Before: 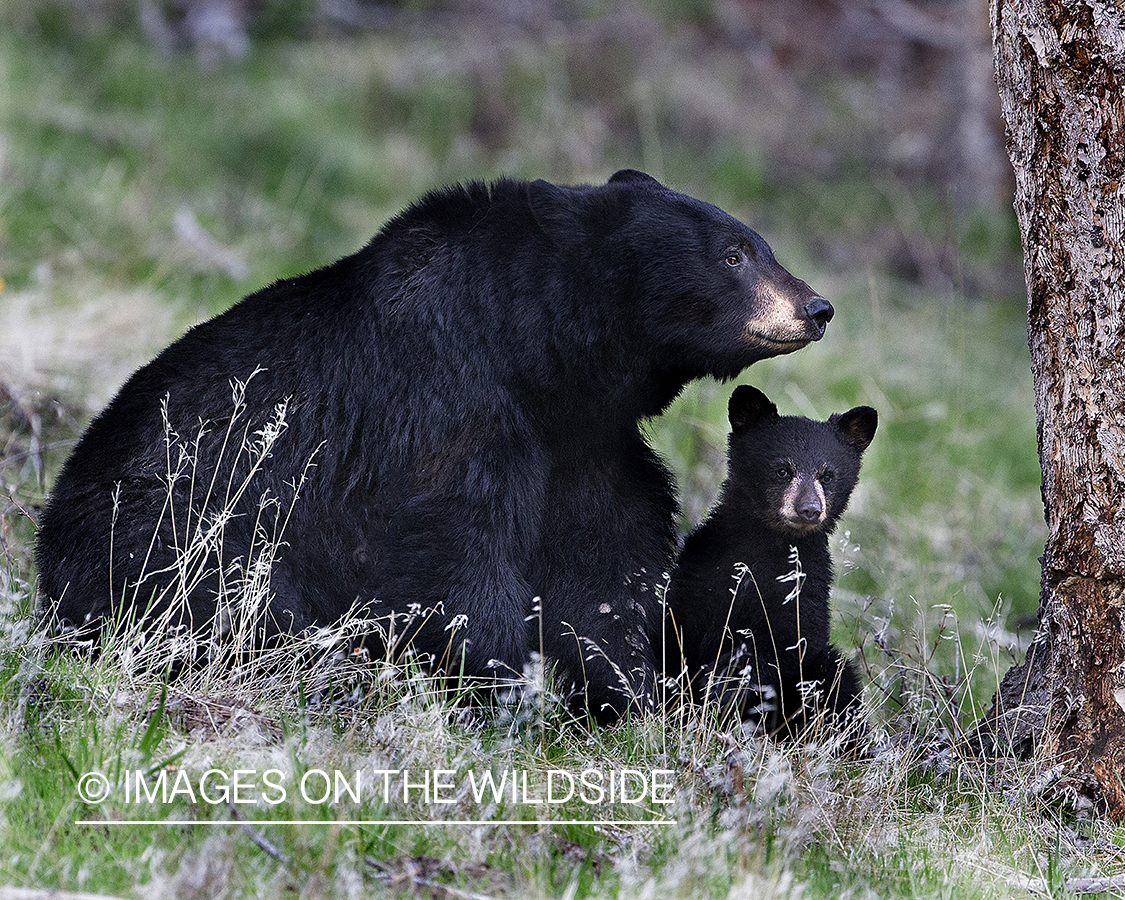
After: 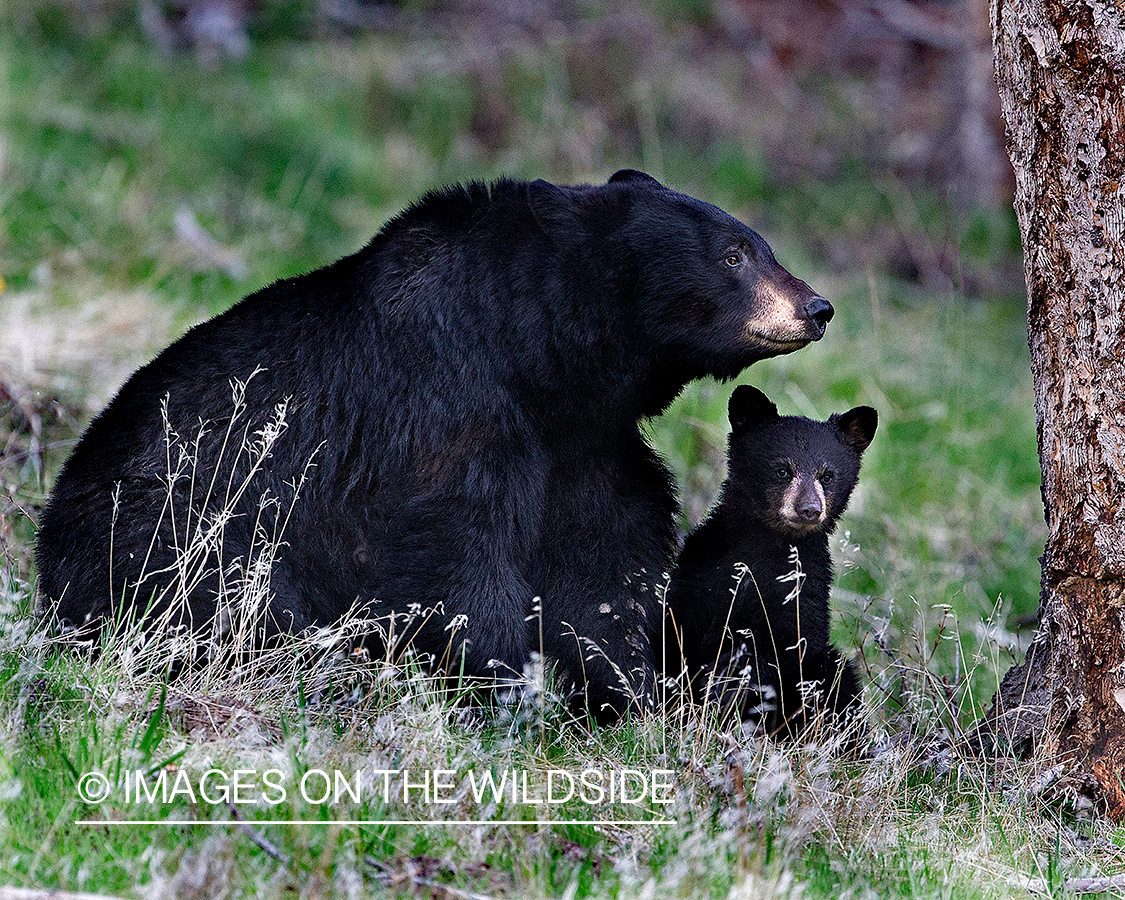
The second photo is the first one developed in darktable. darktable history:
haze removal: strength 0.414, compatibility mode true, adaptive false
